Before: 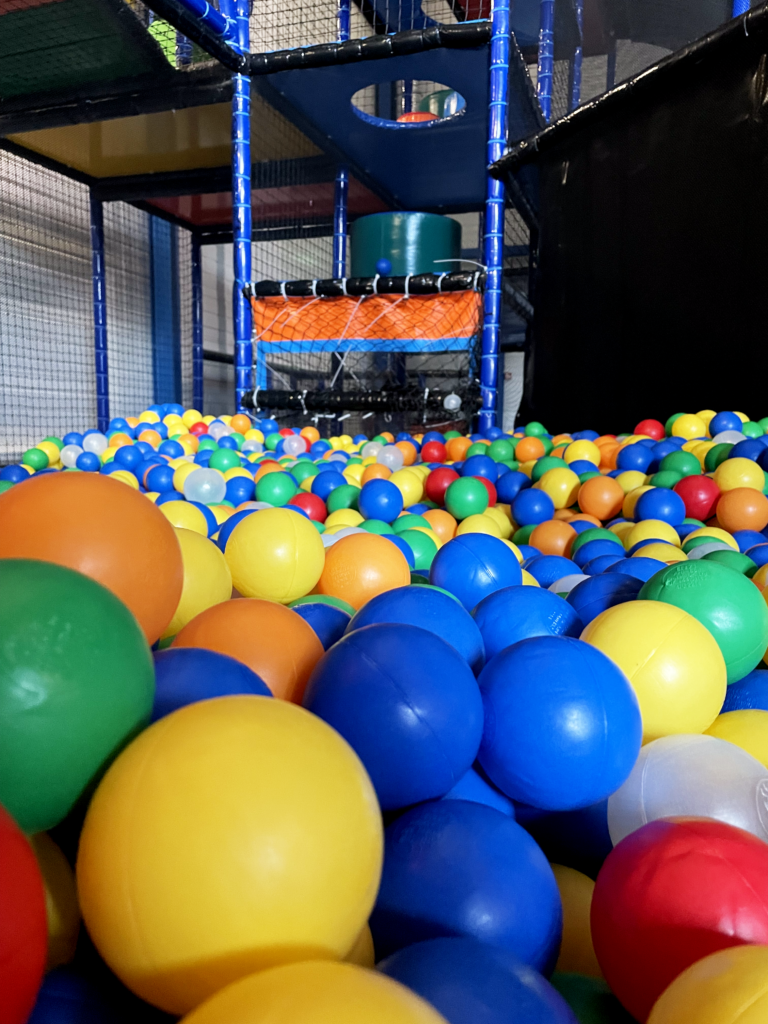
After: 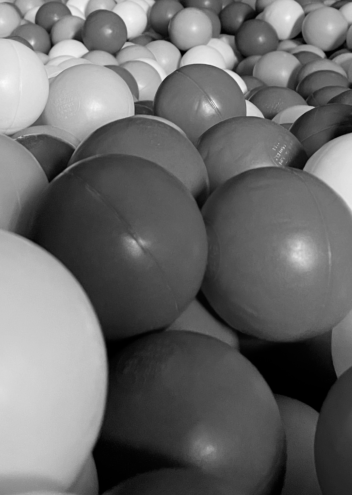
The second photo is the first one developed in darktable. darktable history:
crop: left 35.976%, top 45.819%, right 18.162%, bottom 5.807%
monochrome: on, module defaults
